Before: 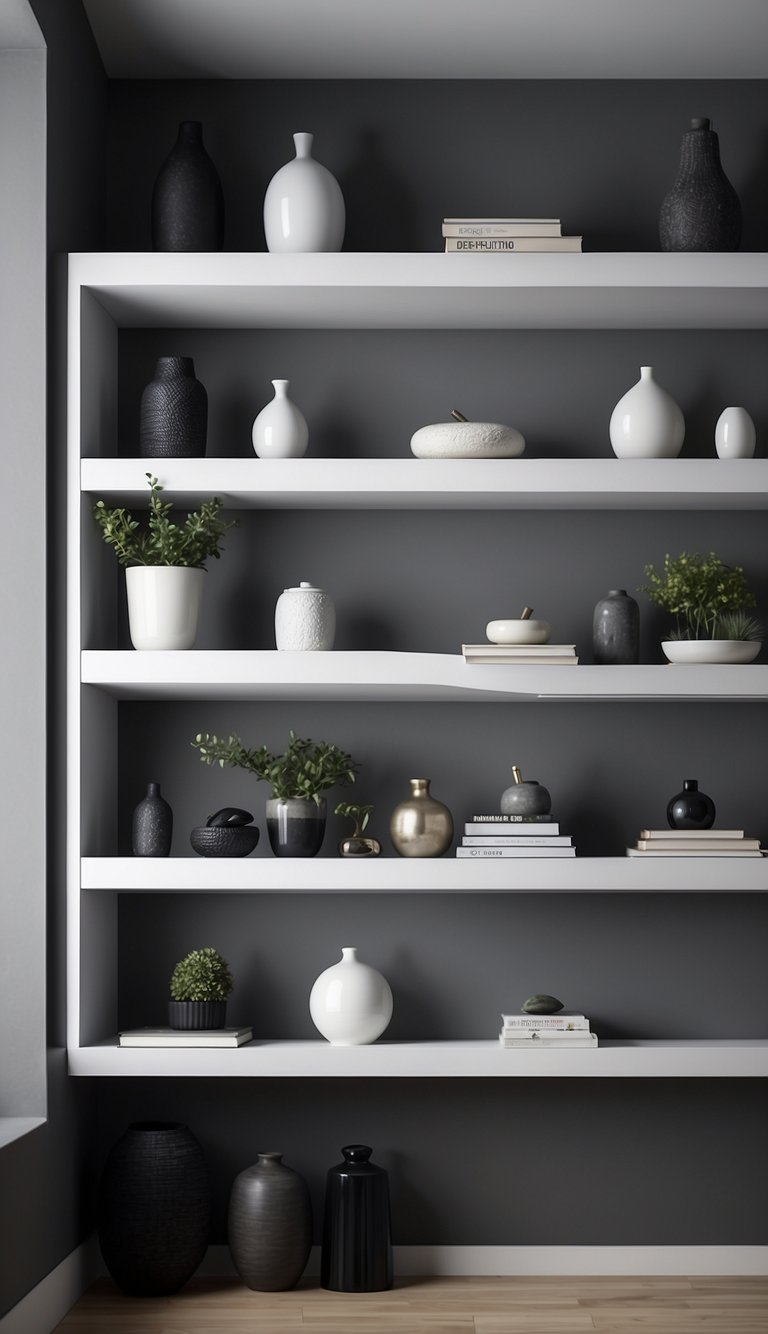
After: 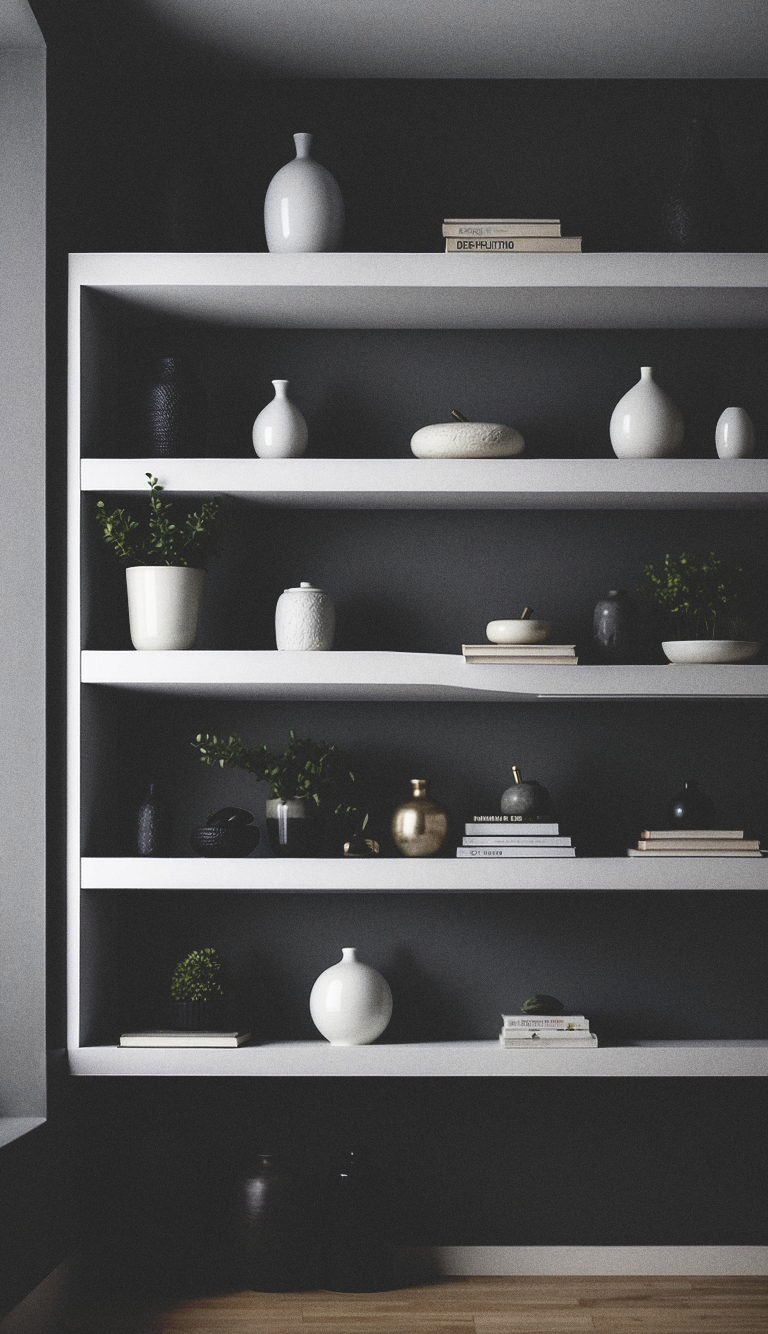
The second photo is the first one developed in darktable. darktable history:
base curve: curves: ch0 [(0, 0.02) (0.083, 0.036) (1, 1)], preserve colors none
grain: on, module defaults
